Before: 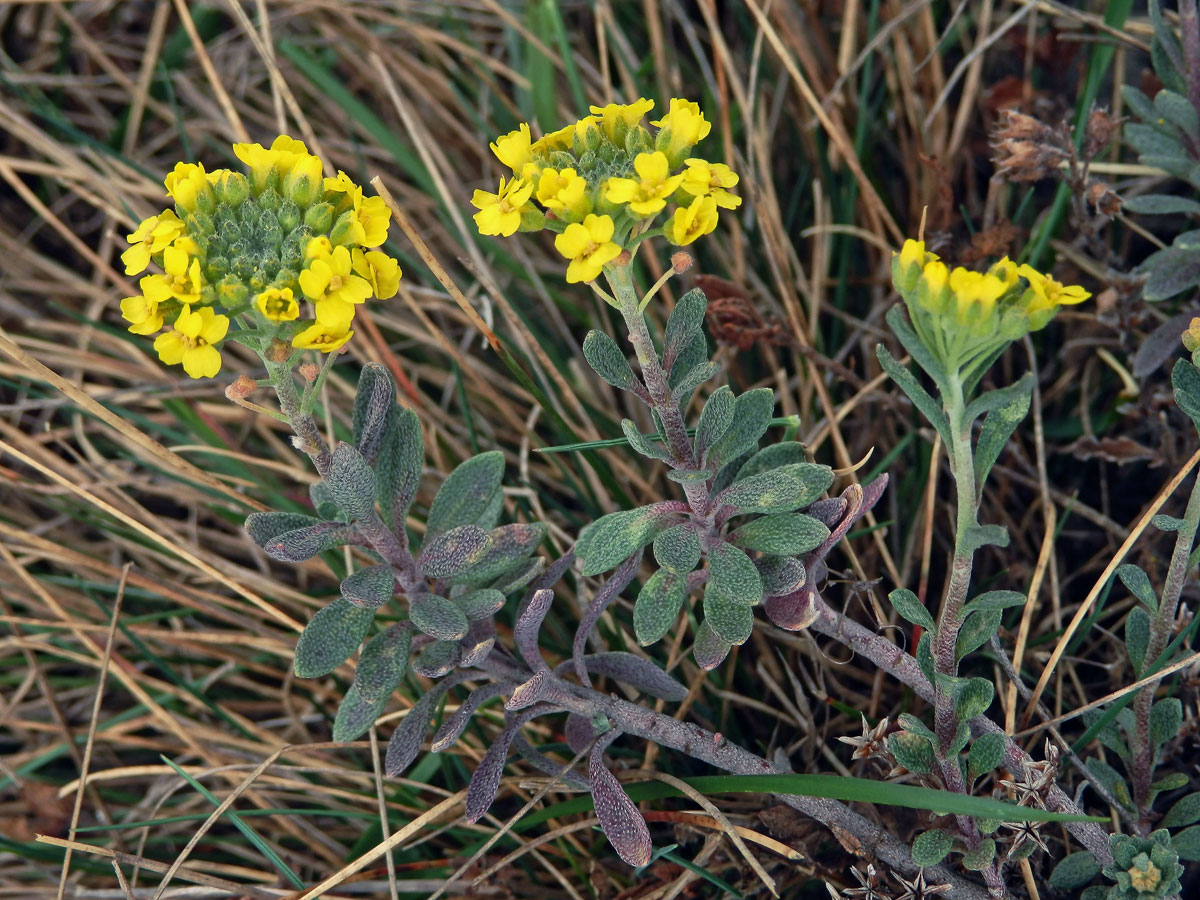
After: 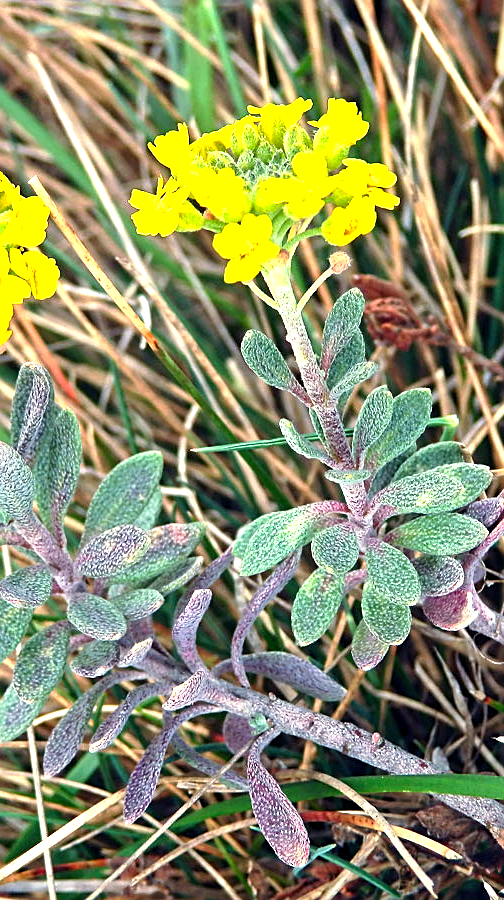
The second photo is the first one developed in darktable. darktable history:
levels: levels [0, 0.352, 0.703]
crop: left 28.554%, right 29.364%
contrast brightness saturation: saturation 0.125
sharpen: on, module defaults
exposure: black level correction 0.001, exposure 0.498 EV, compensate highlight preservation false
